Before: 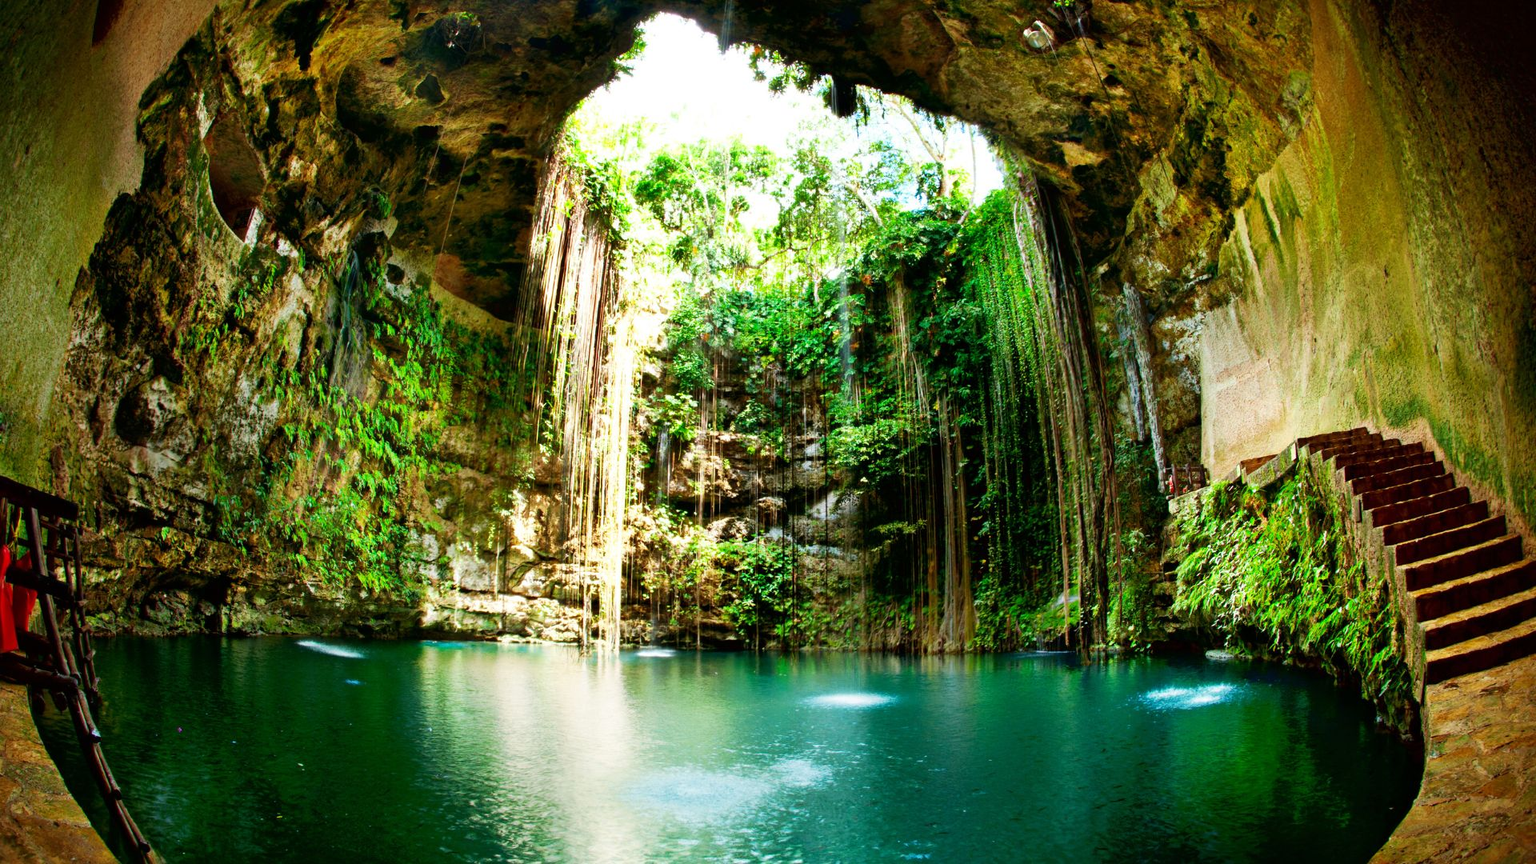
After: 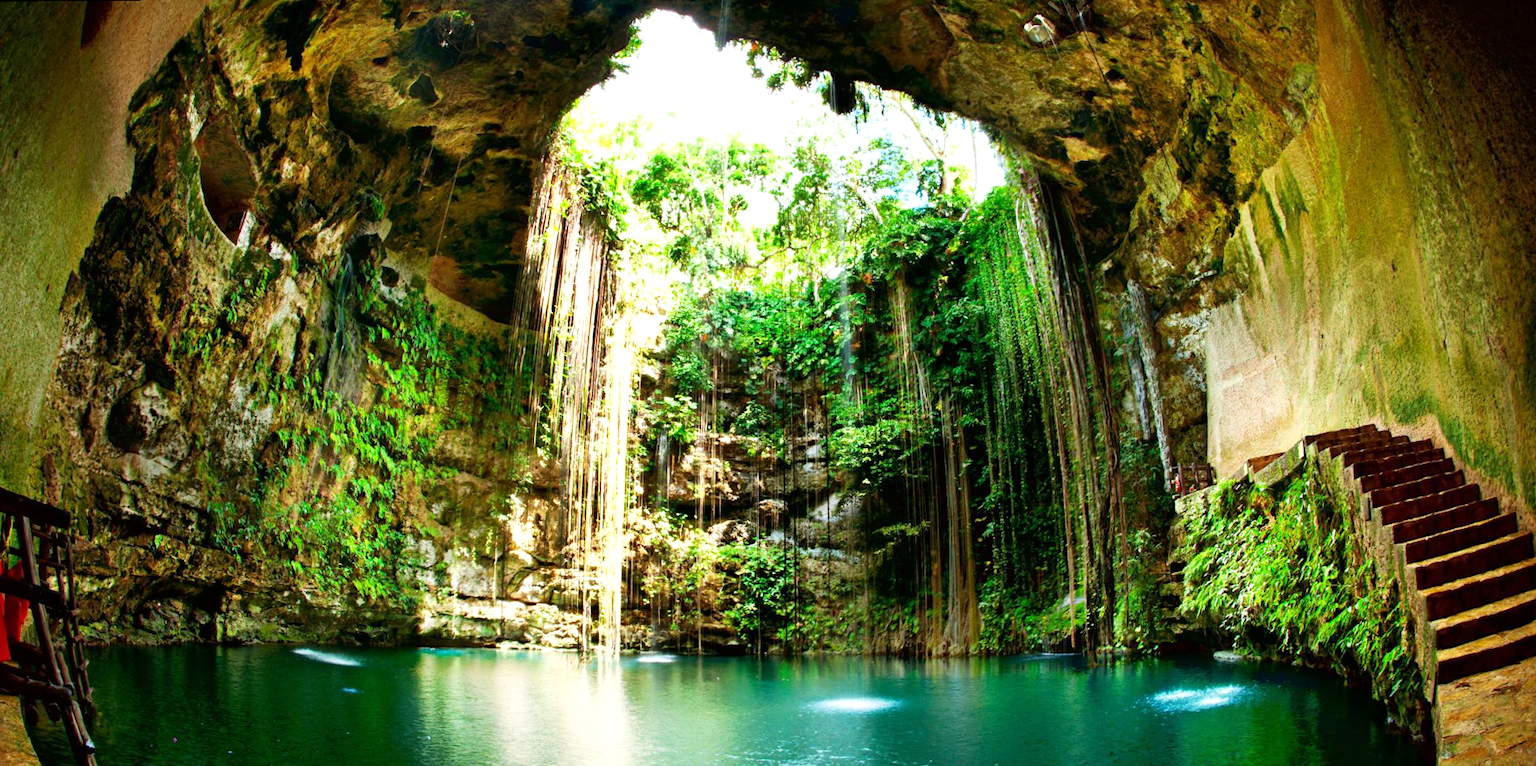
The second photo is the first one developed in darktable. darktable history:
crop and rotate: top 0%, bottom 11.49%
rotate and perspective: rotation -0.45°, automatic cropping original format, crop left 0.008, crop right 0.992, crop top 0.012, crop bottom 0.988
exposure: exposure 0.2 EV, compensate highlight preservation false
